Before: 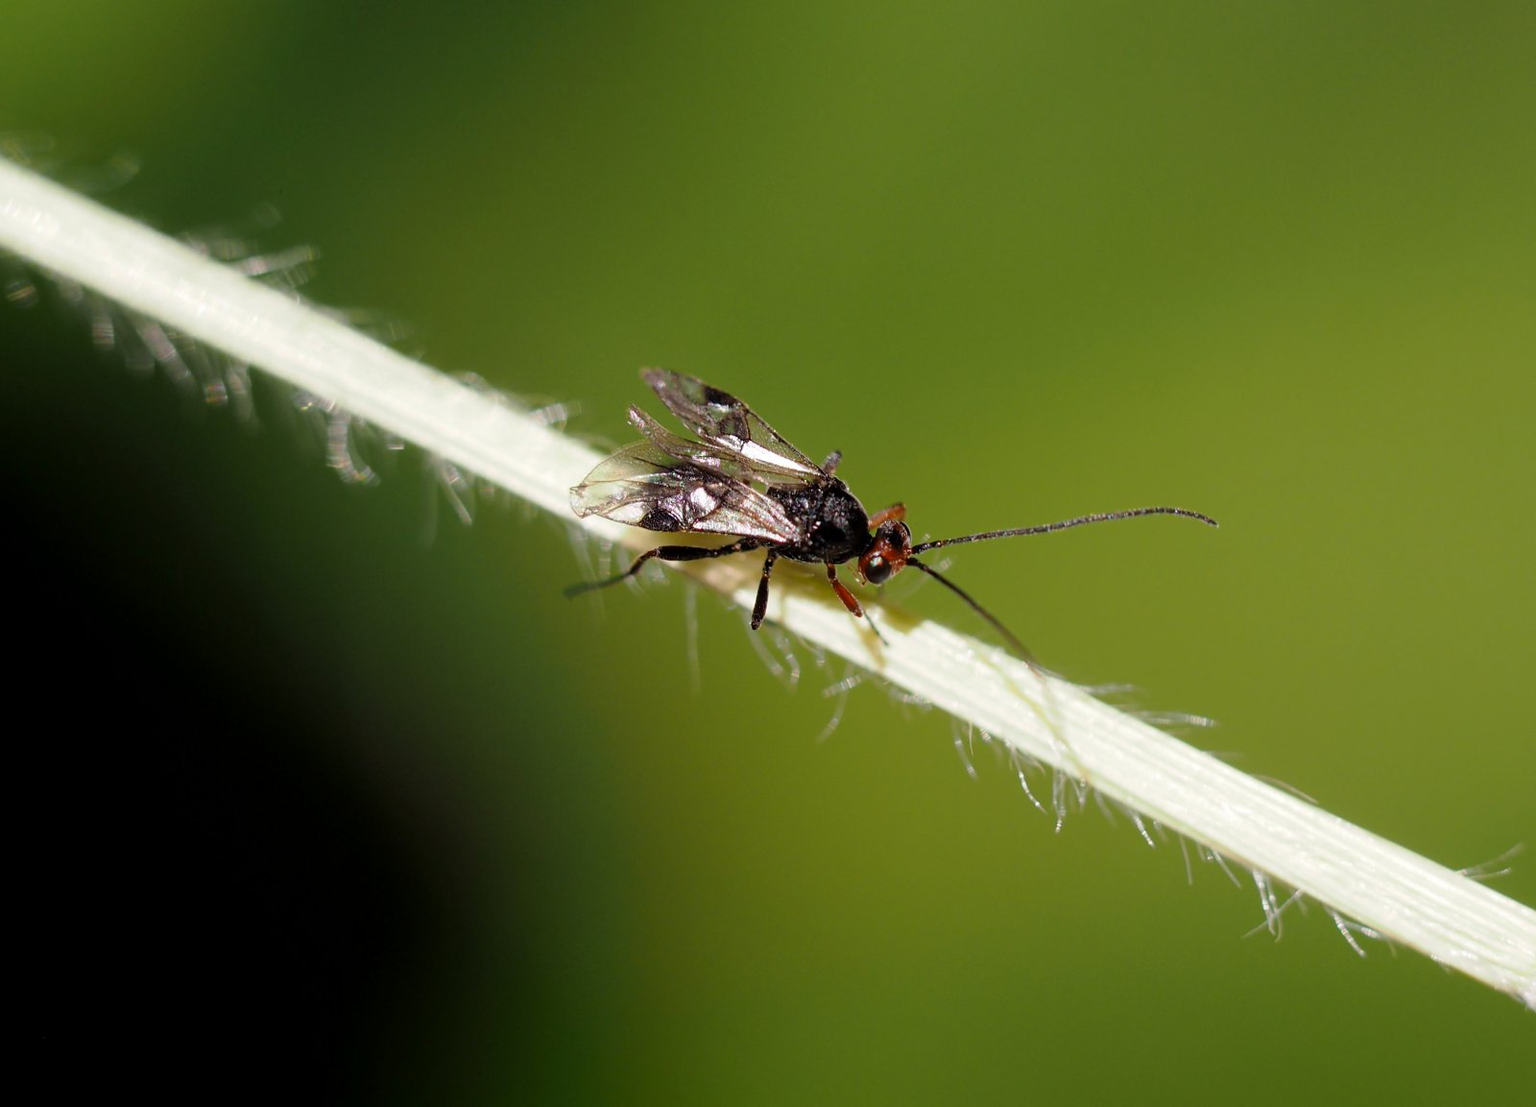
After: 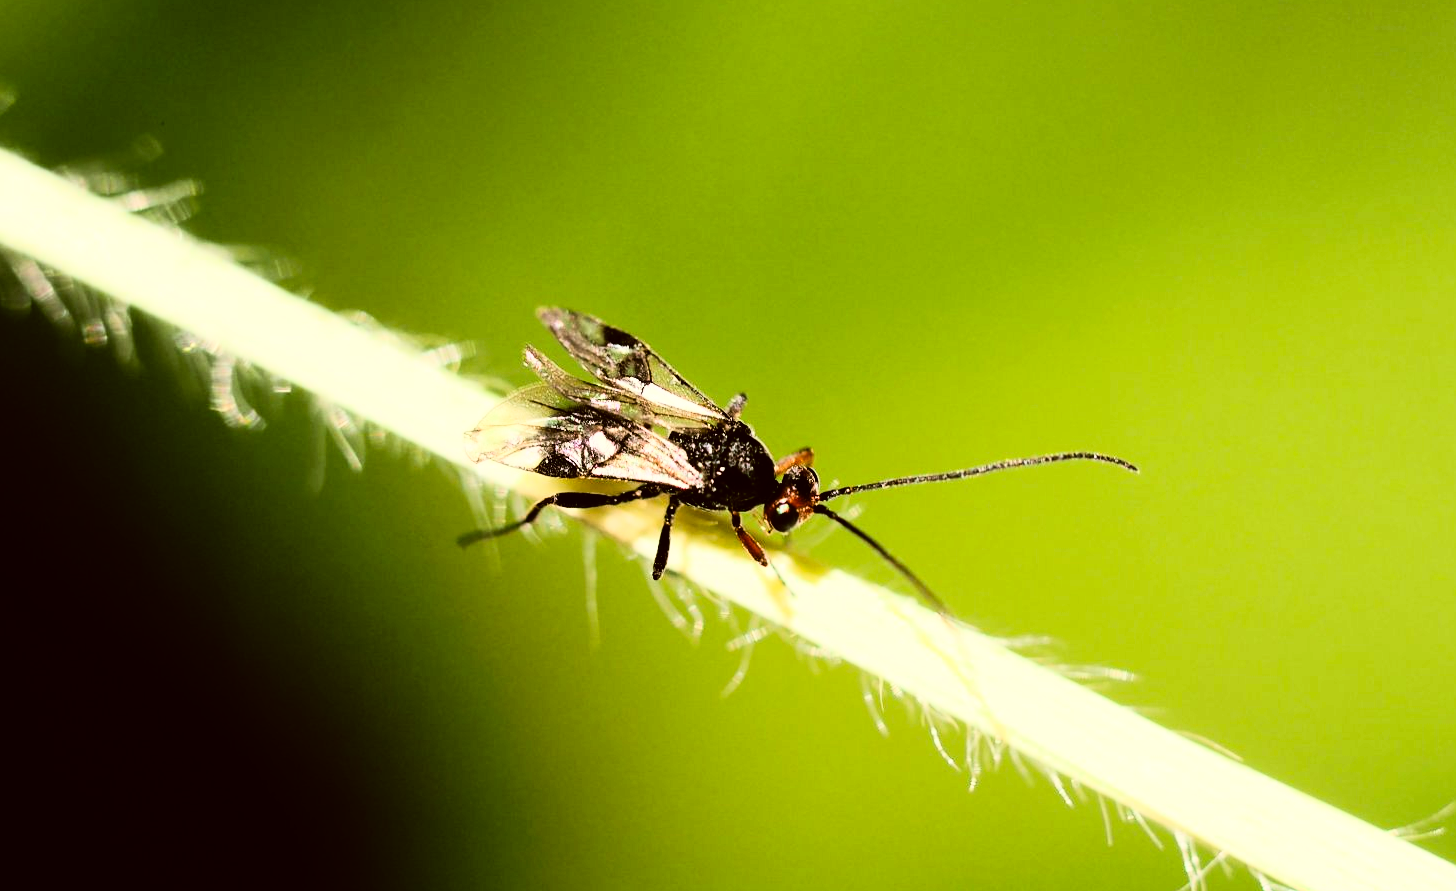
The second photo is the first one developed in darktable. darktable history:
color correction: highlights a* -1.43, highlights b* 10.12, shadows a* 0.395, shadows b* 19.35
crop: left 8.155%, top 6.611%, bottom 15.385%
rgb curve: curves: ch0 [(0, 0) (0.21, 0.15) (0.24, 0.21) (0.5, 0.75) (0.75, 0.96) (0.89, 0.99) (1, 1)]; ch1 [(0, 0.02) (0.21, 0.13) (0.25, 0.2) (0.5, 0.67) (0.75, 0.9) (0.89, 0.97) (1, 1)]; ch2 [(0, 0.02) (0.21, 0.13) (0.25, 0.2) (0.5, 0.67) (0.75, 0.9) (0.89, 0.97) (1, 1)], compensate middle gray true
